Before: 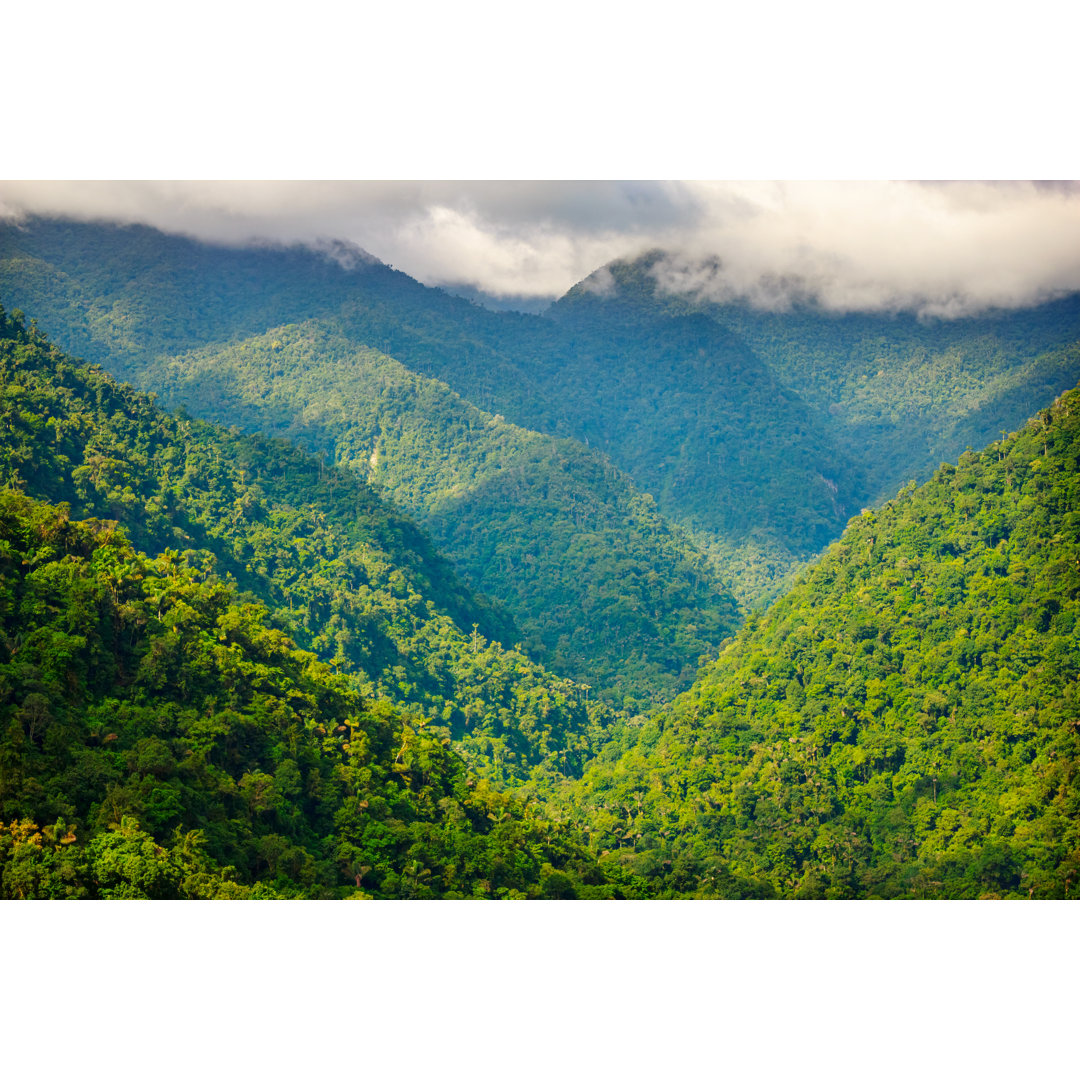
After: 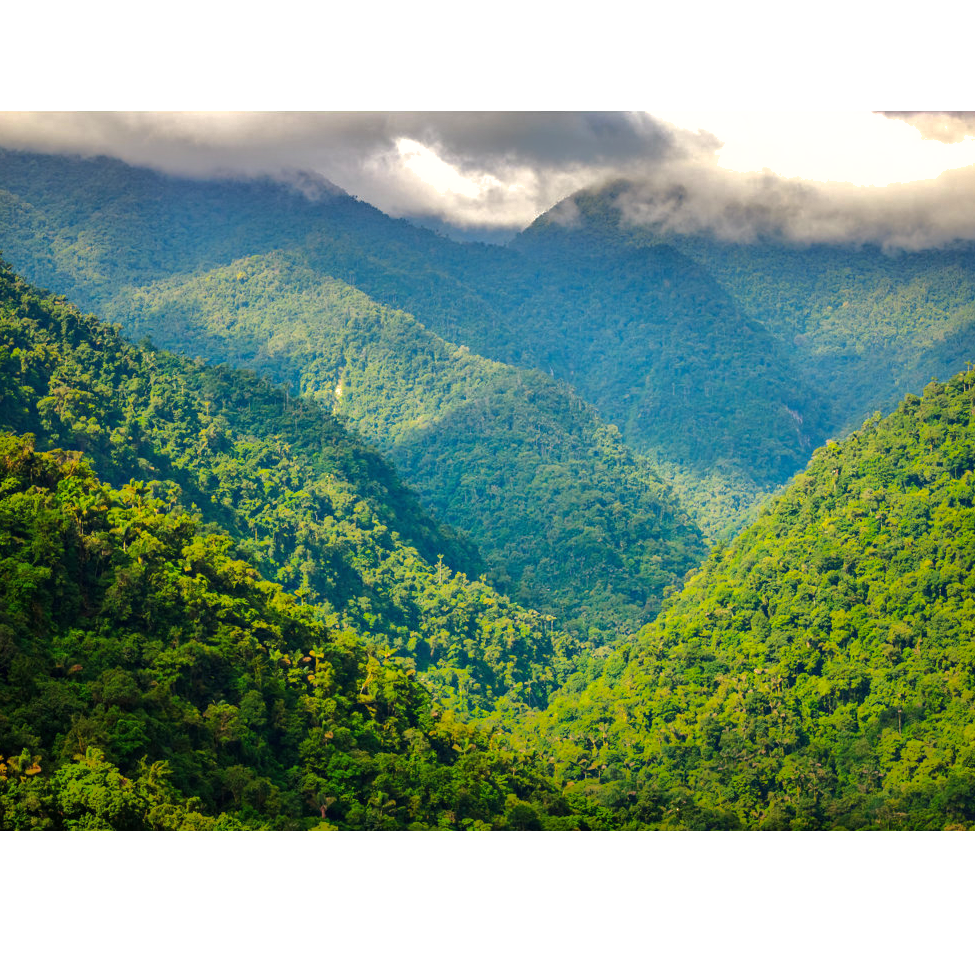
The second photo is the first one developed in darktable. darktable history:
tone equalizer: -8 EV -0.417 EV, -7 EV -0.389 EV, -6 EV -0.333 EV, -5 EV -0.222 EV, -3 EV 0.222 EV, -2 EV 0.333 EV, -1 EV 0.389 EV, +0 EV 0.417 EV, edges refinement/feathering 500, mask exposure compensation -1.57 EV, preserve details no
crop: left 3.305%, top 6.436%, right 6.389%, bottom 3.258%
shadows and highlights: shadows 25, highlights -70
